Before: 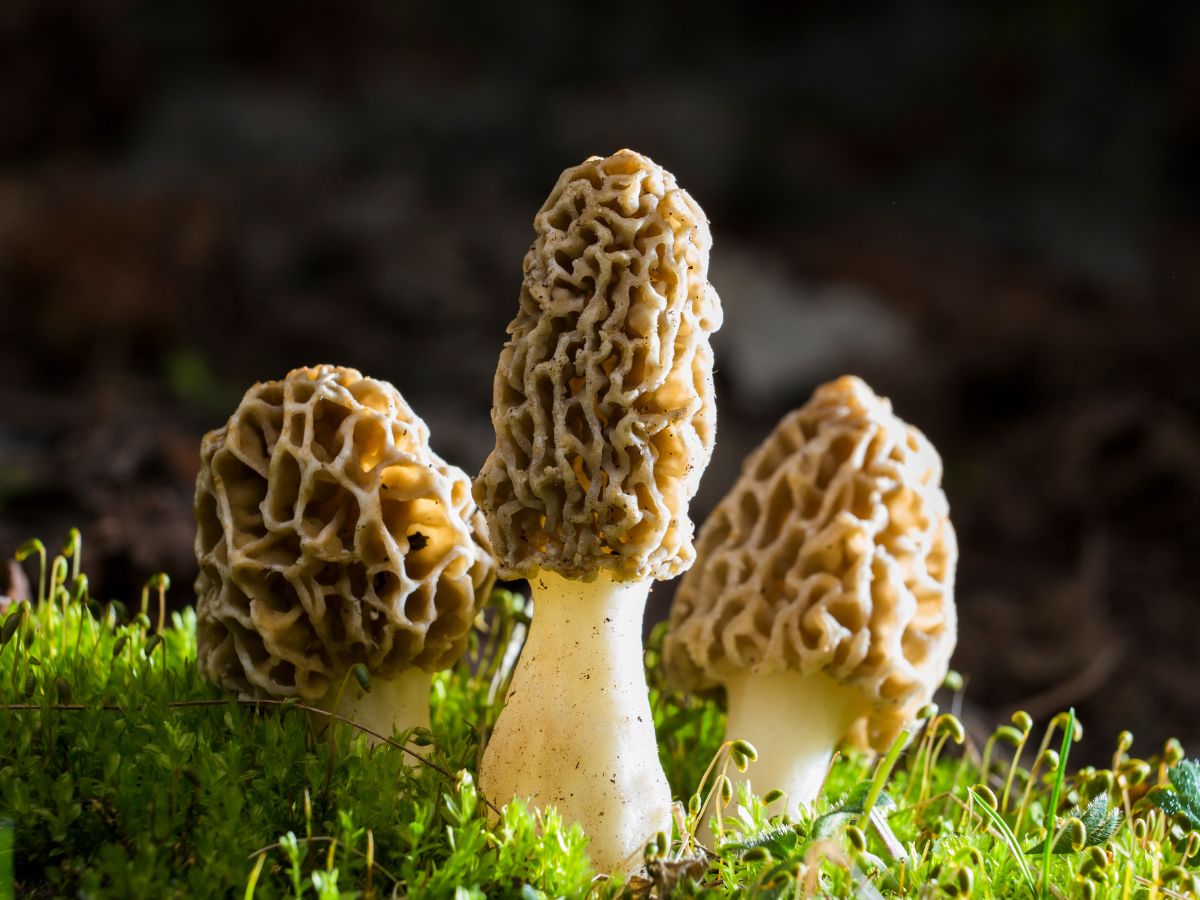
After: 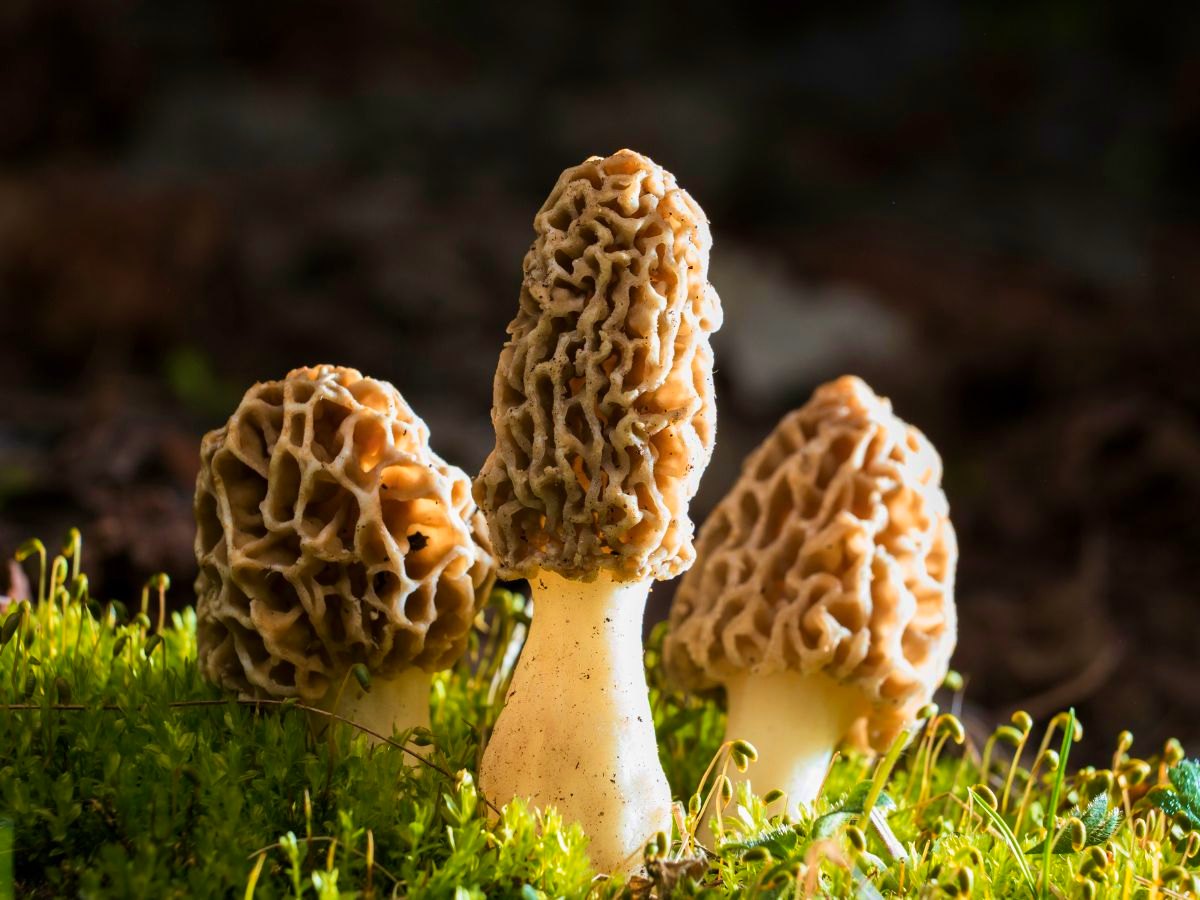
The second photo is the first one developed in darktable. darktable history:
color zones: curves: ch1 [(0.235, 0.558) (0.75, 0.5)]; ch2 [(0.25, 0.462) (0.749, 0.457)]
velvia: strength 44.83%
